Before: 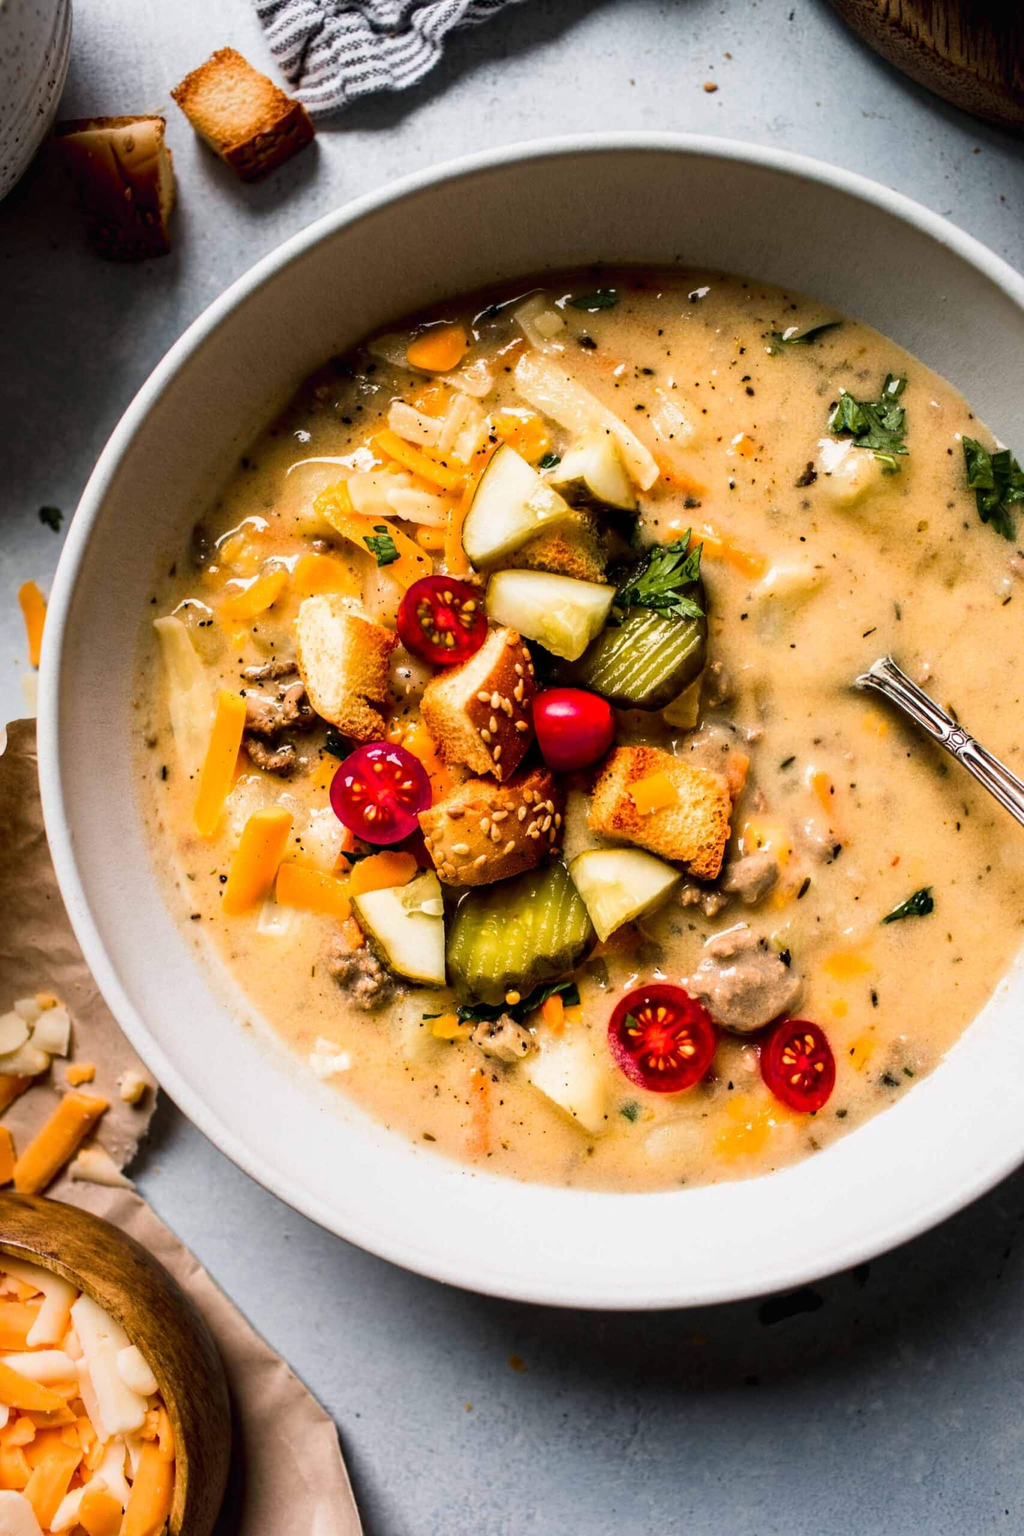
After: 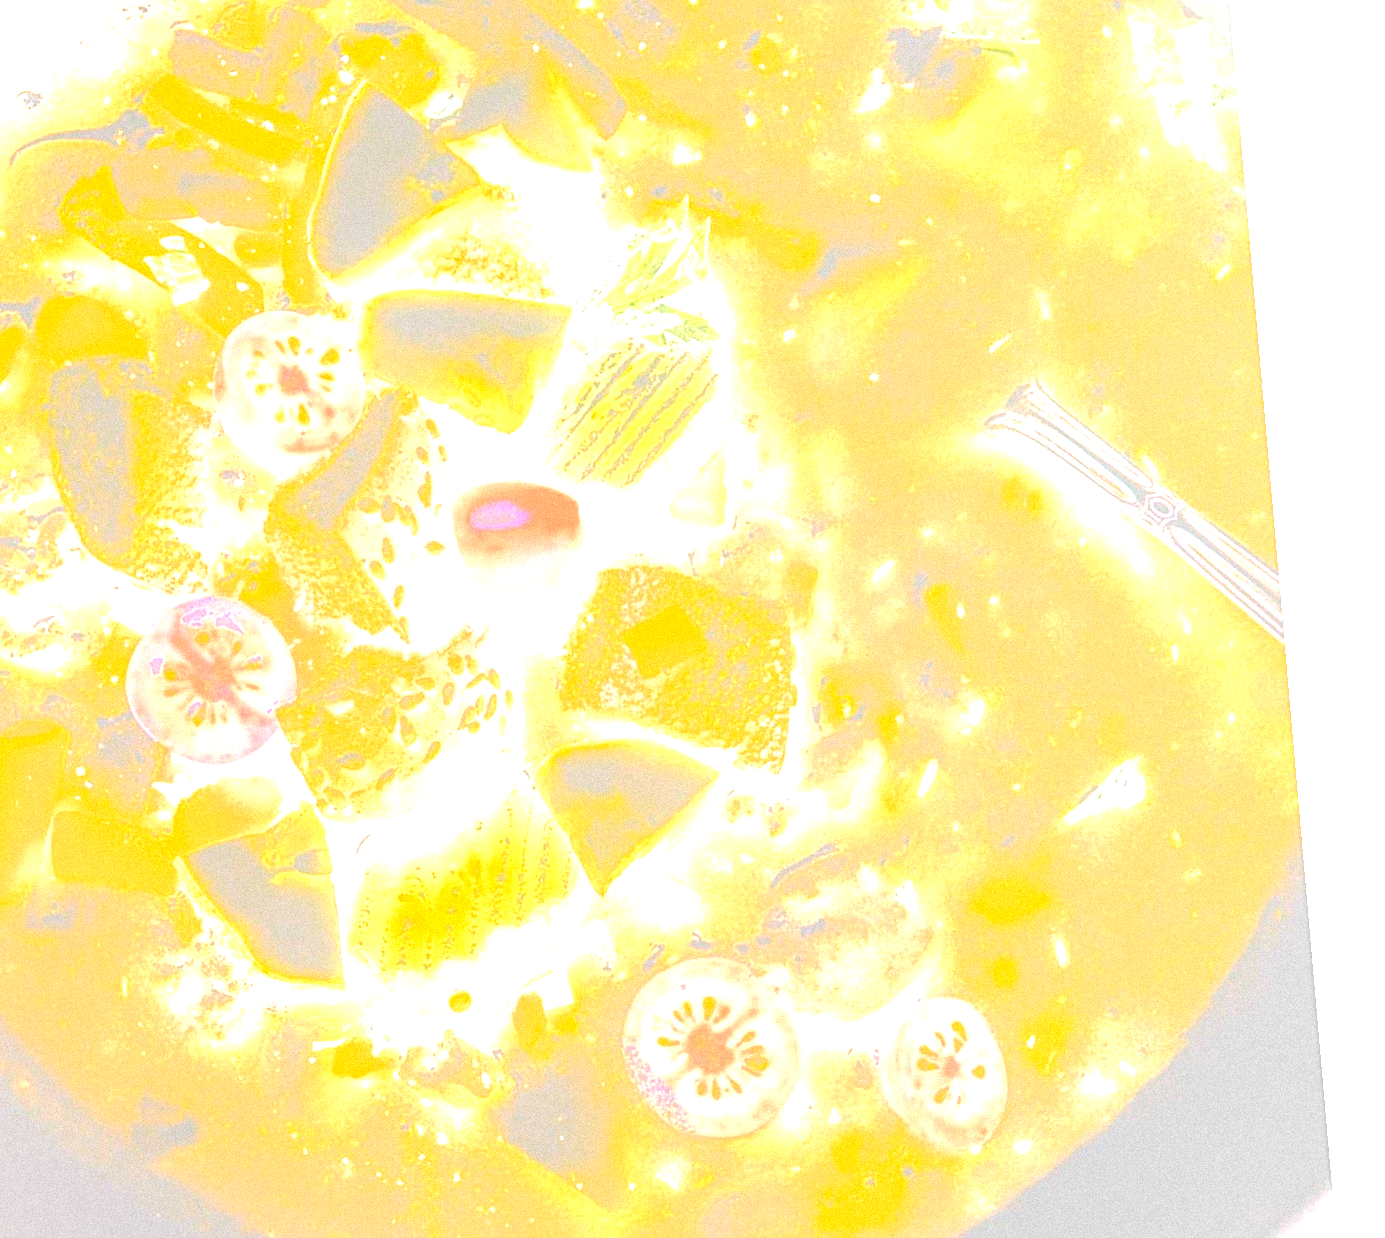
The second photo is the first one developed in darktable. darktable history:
bloom: size 85%, threshold 5%, strength 85%
rotate and perspective: rotation -4.98°, automatic cropping off
grain: mid-tones bias 0%
tone equalizer: on, module defaults
local contrast: detail 154%
exposure: black level correction 0, exposure 1 EV, compensate exposure bias true, compensate highlight preservation false
sharpen: on, module defaults
crop and rotate: left 27.938%, top 27.046%, bottom 27.046%
